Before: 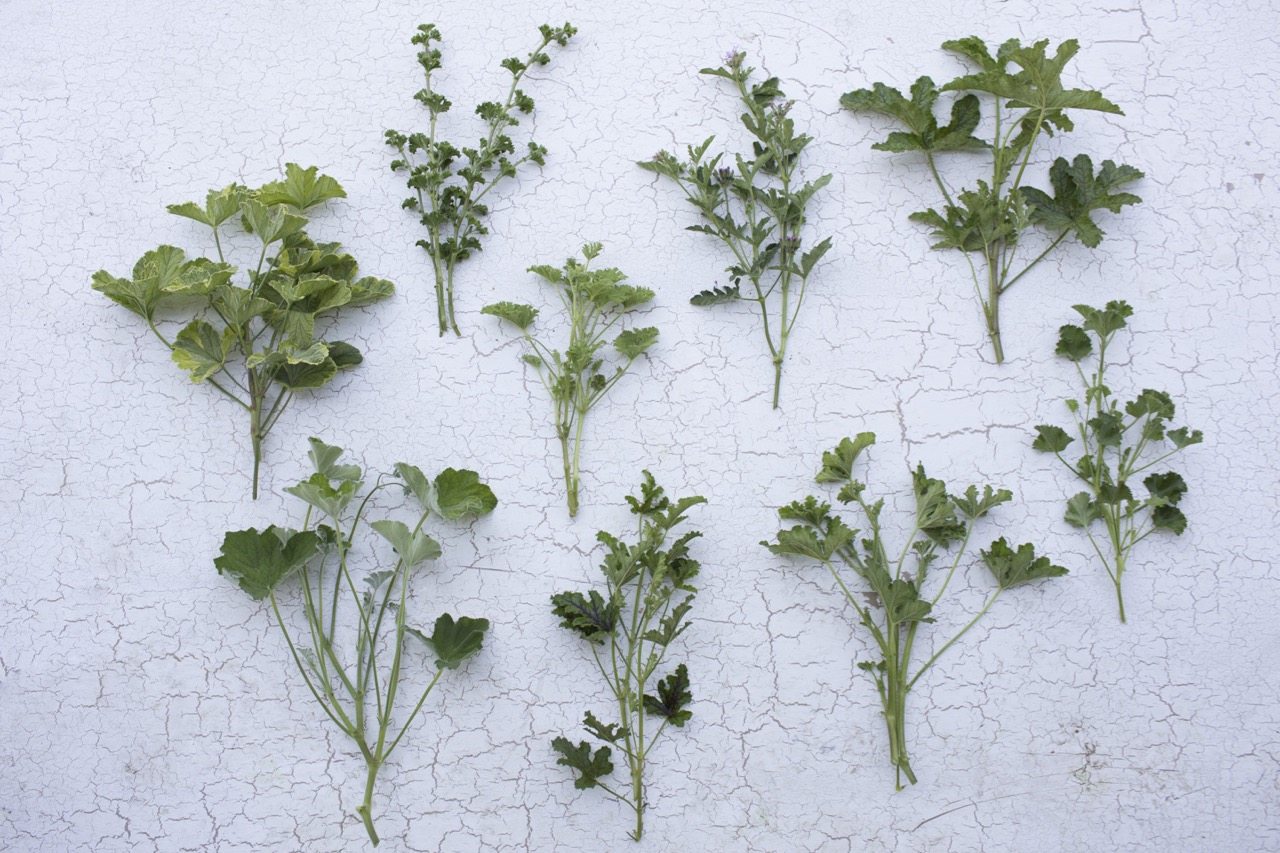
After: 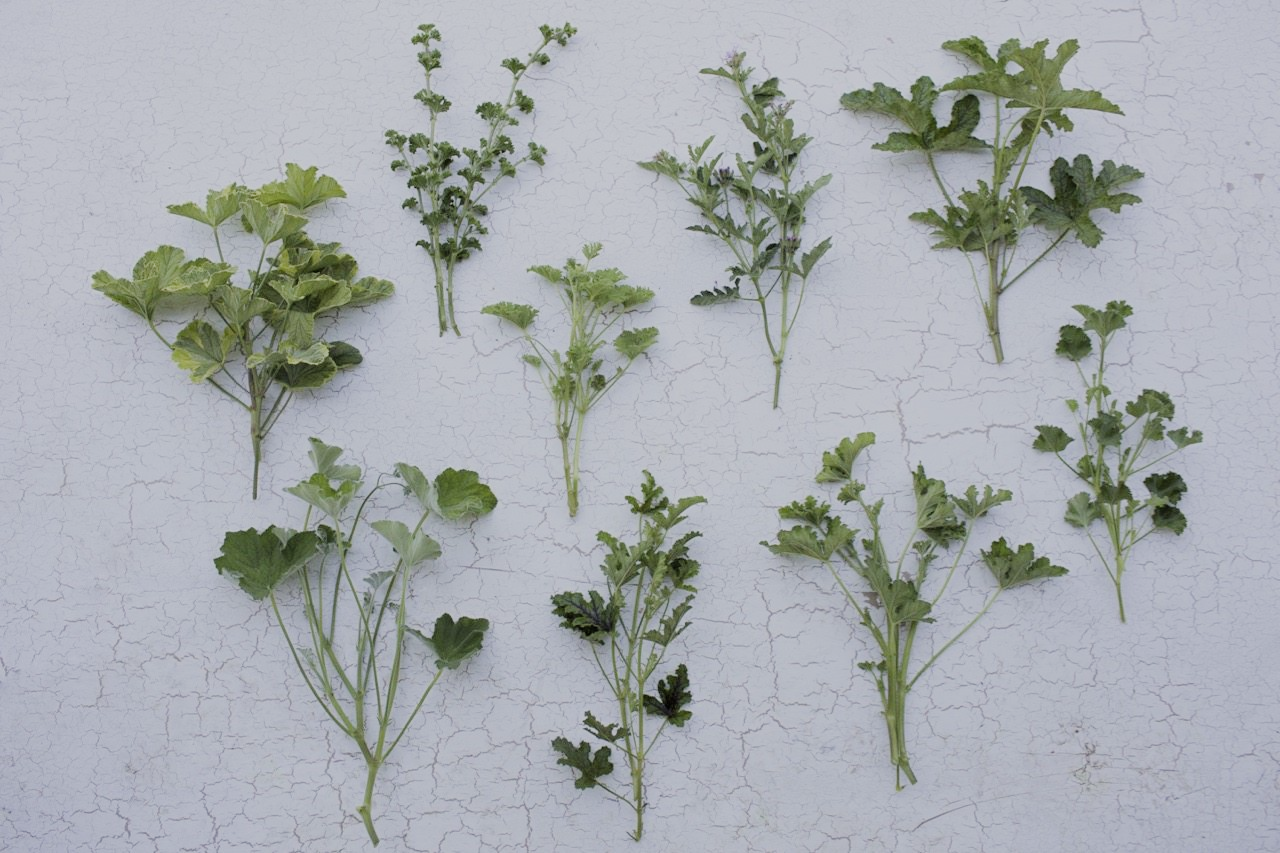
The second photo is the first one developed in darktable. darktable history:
filmic rgb: black relative exposure -7.16 EV, white relative exposure 5.37 EV, hardness 3.02
